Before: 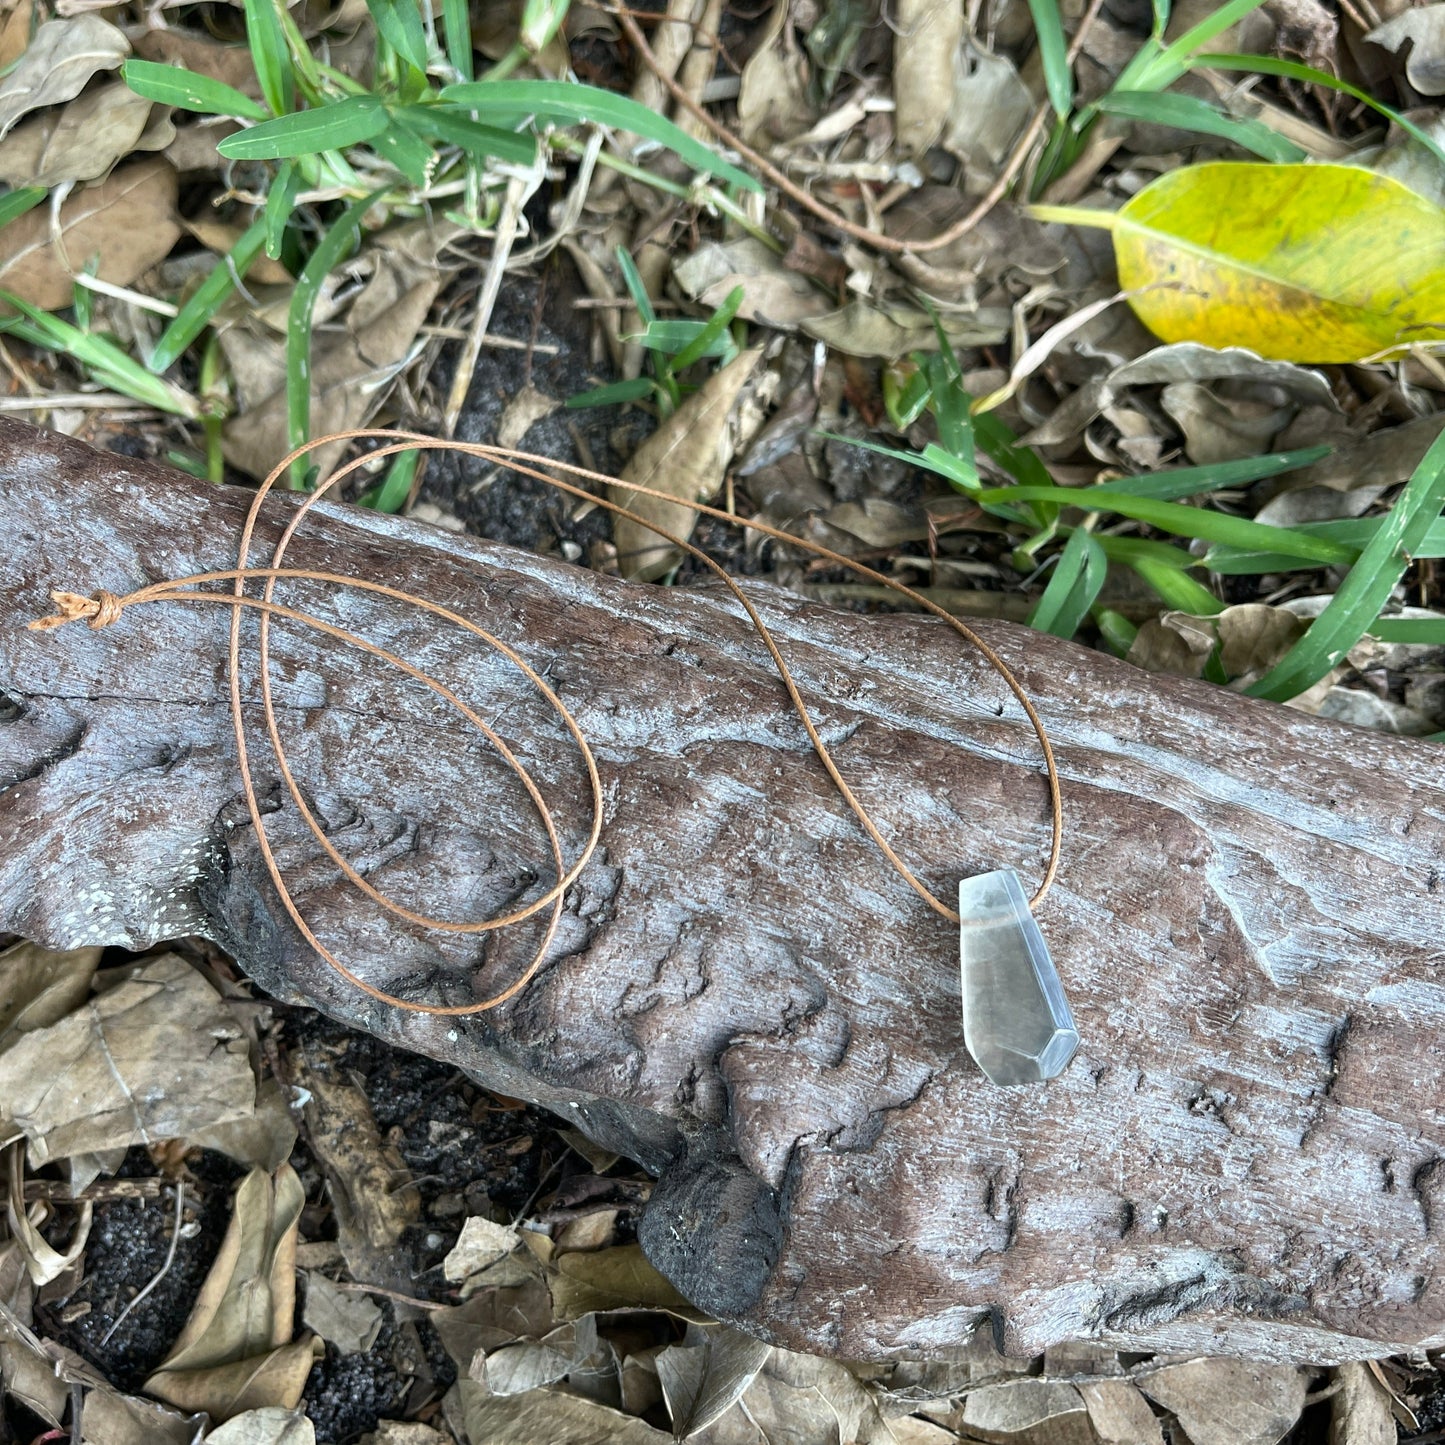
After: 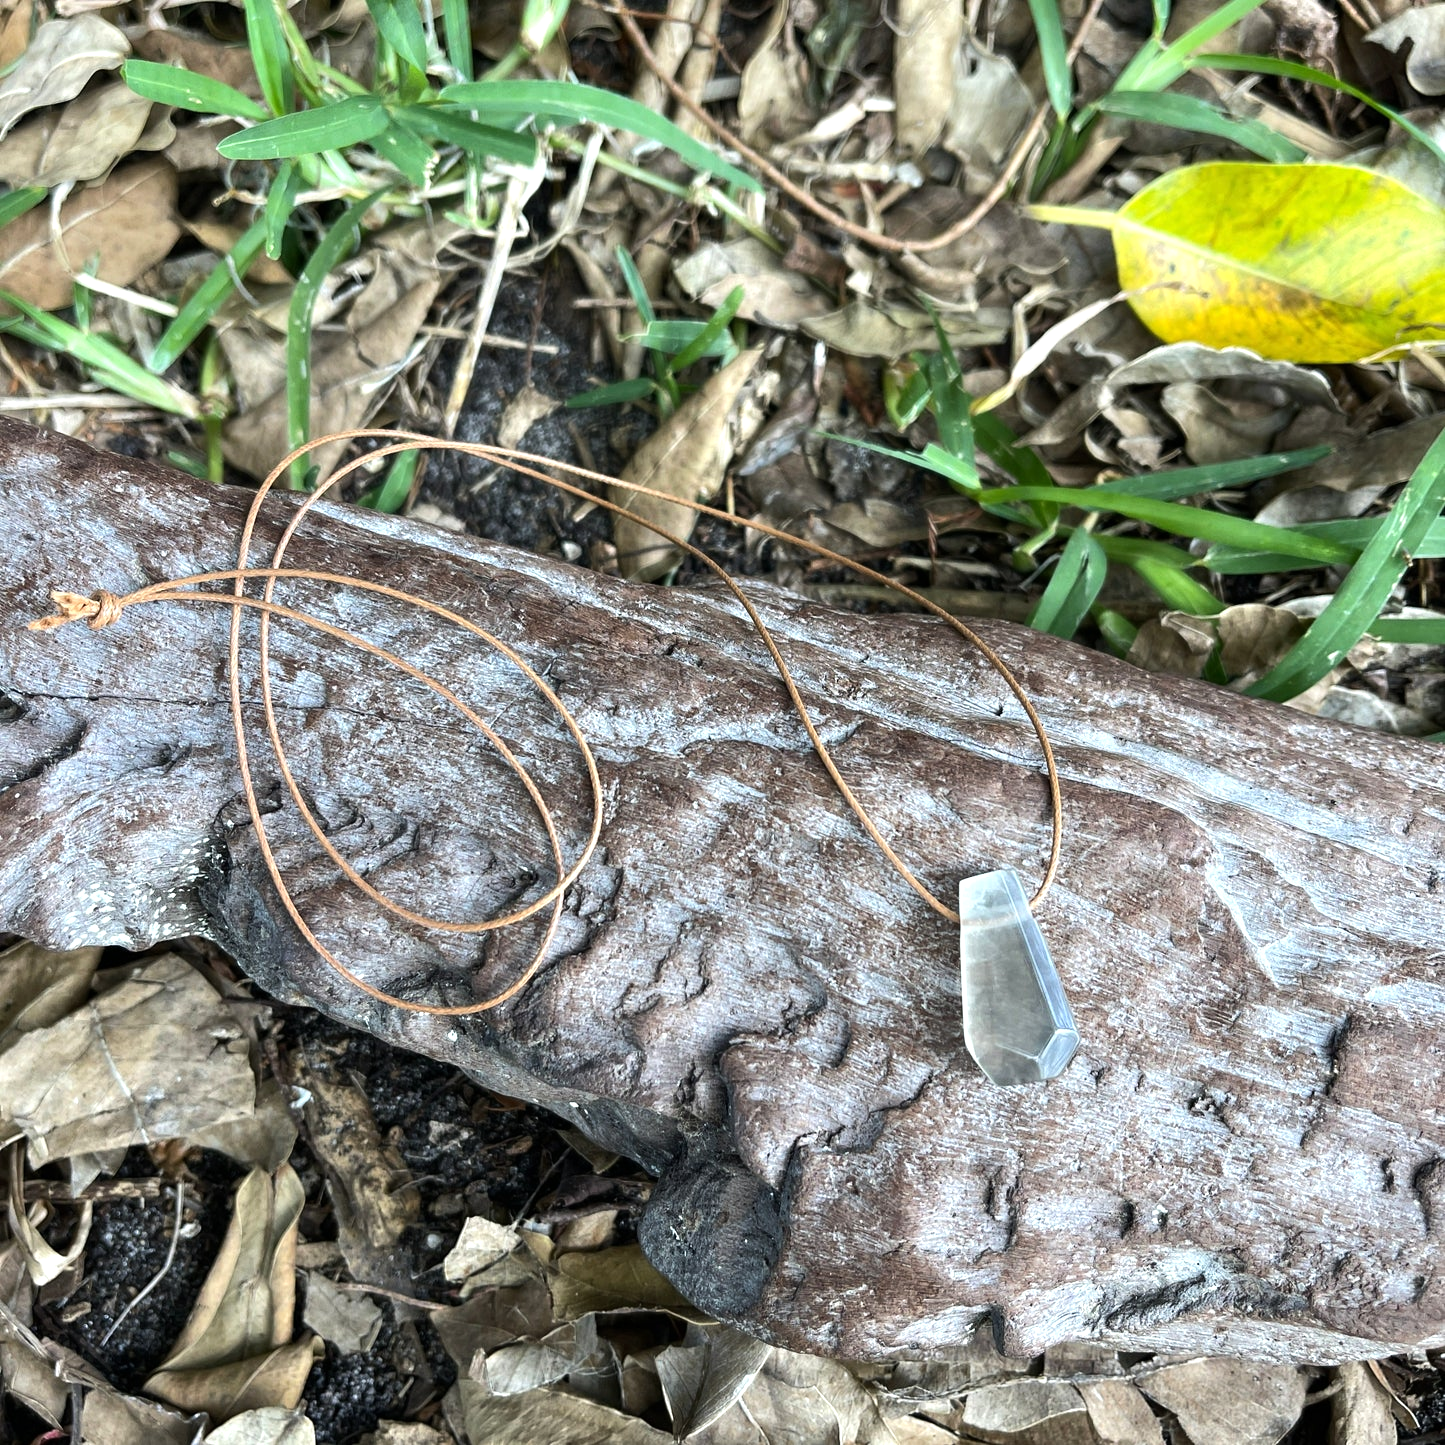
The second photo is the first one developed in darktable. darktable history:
tone equalizer: -8 EV -0.408 EV, -7 EV -0.424 EV, -6 EV -0.33 EV, -5 EV -0.188 EV, -3 EV 0.256 EV, -2 EV 0.36 EV, -1 EV 0.391 EV, +0 EV 0.423 EV, edges refinement/feathering 500, mask exposure compensation -1.57 EV, preserve details no
